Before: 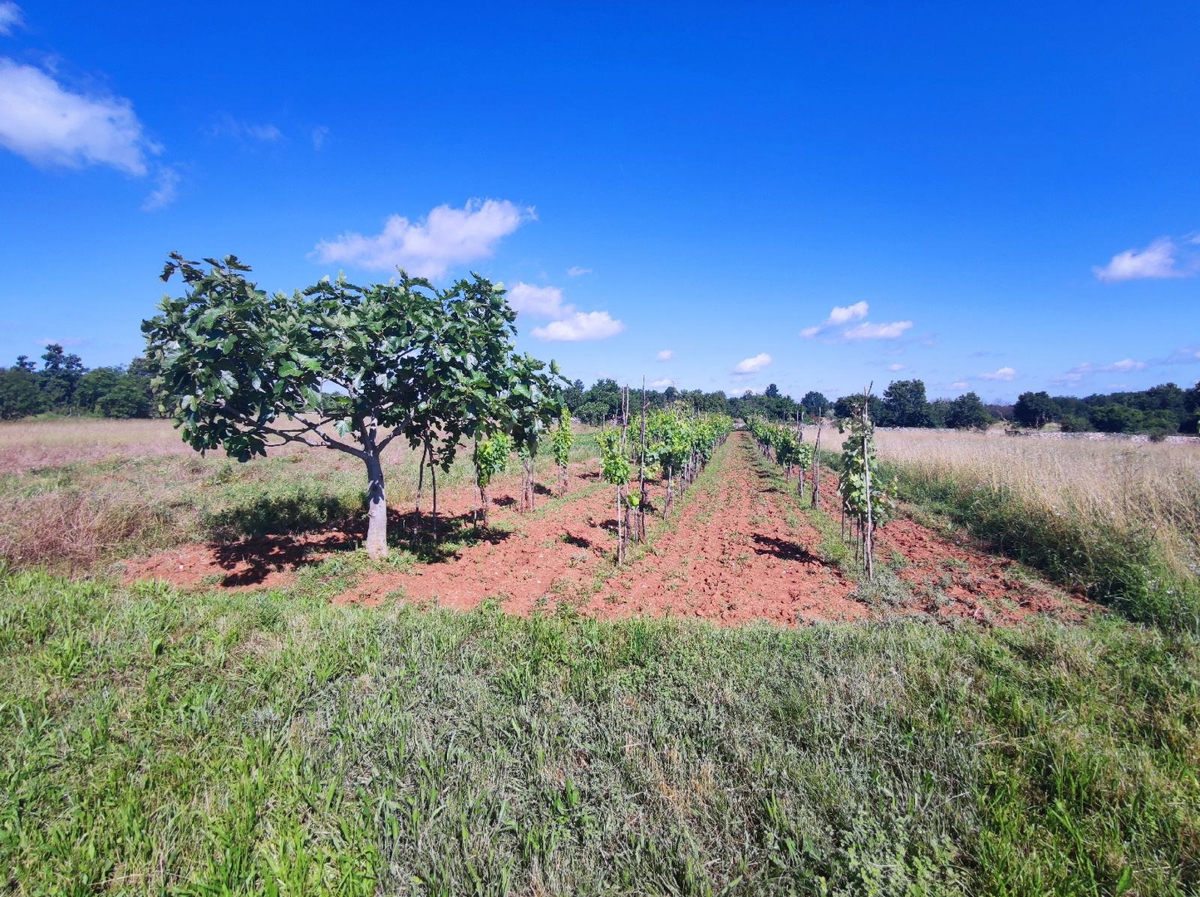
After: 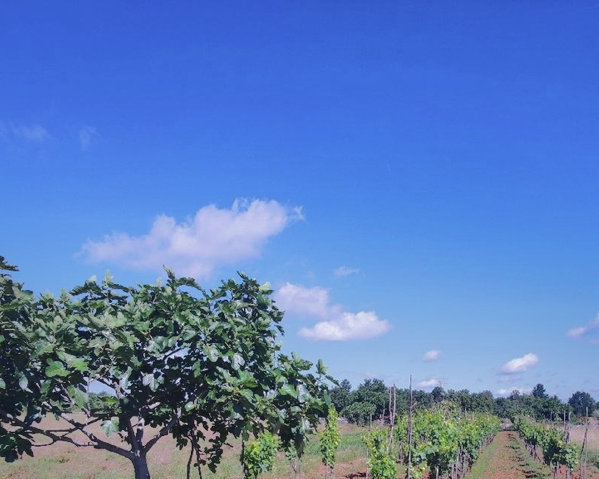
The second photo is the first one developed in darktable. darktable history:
shadows and highlights: shadows -18.12, highlights -73.38, highlights color adjustment 49.78%
crop: left 19.453%, right 30.564%, bottom 46.582%
exposure: black level correction -0.004, exposure 0.047 EV, compensate highlight preservation false
contrast brightness saturation: contrast 0.108, saturation -0.164
